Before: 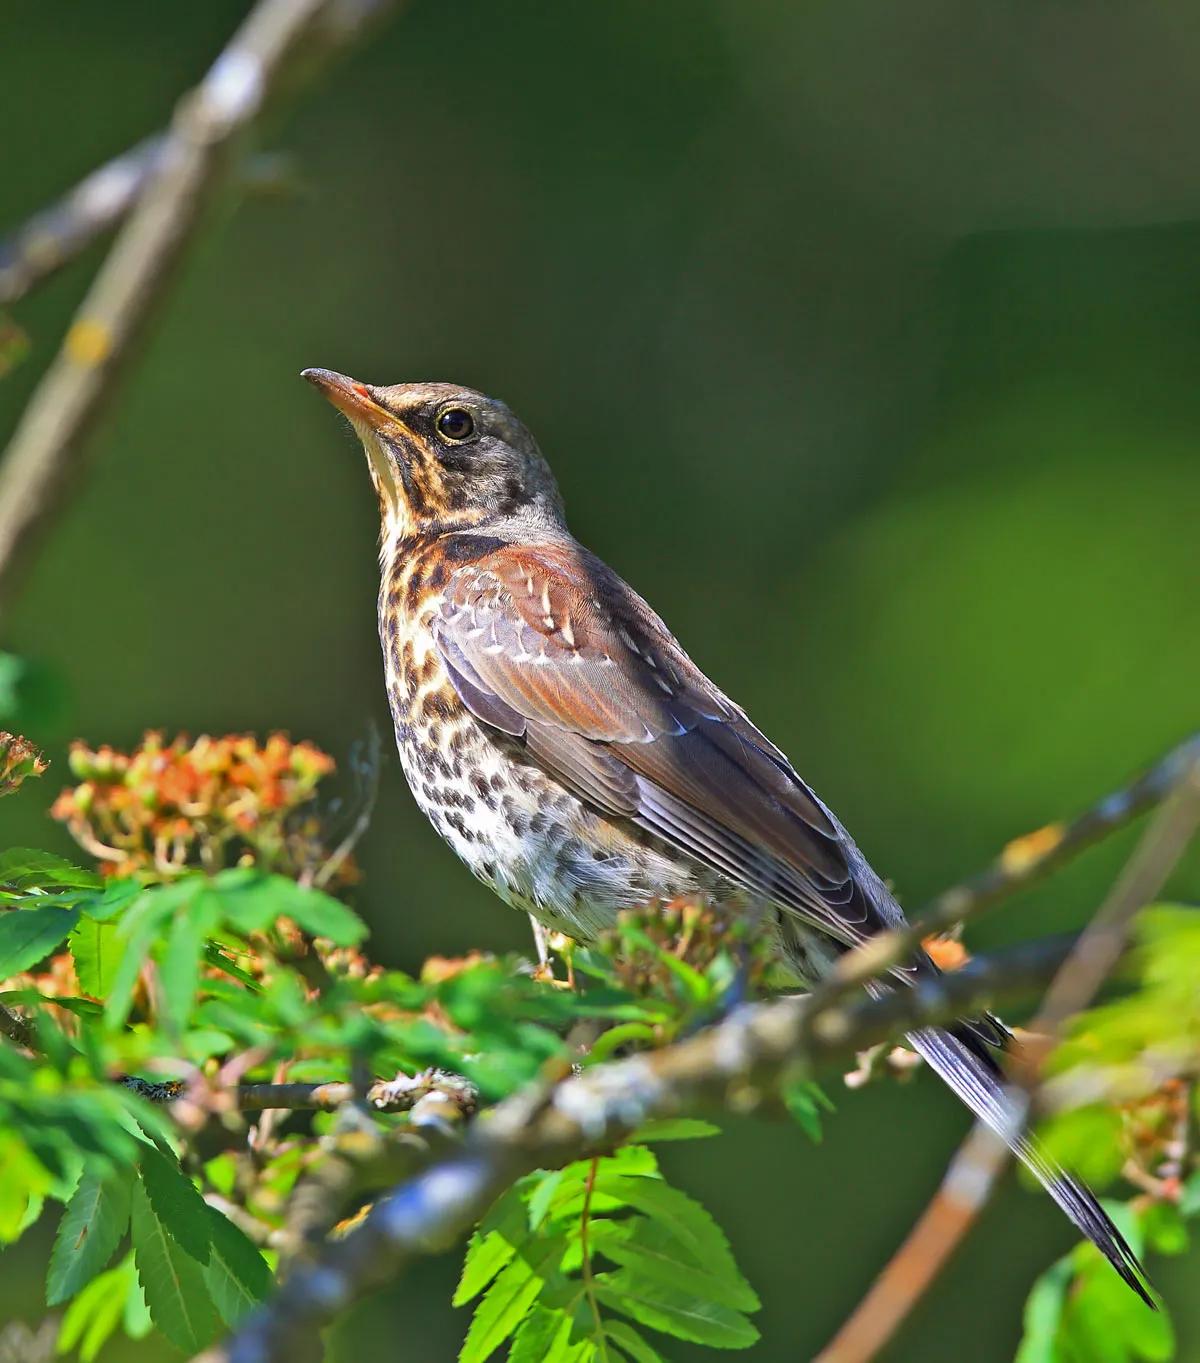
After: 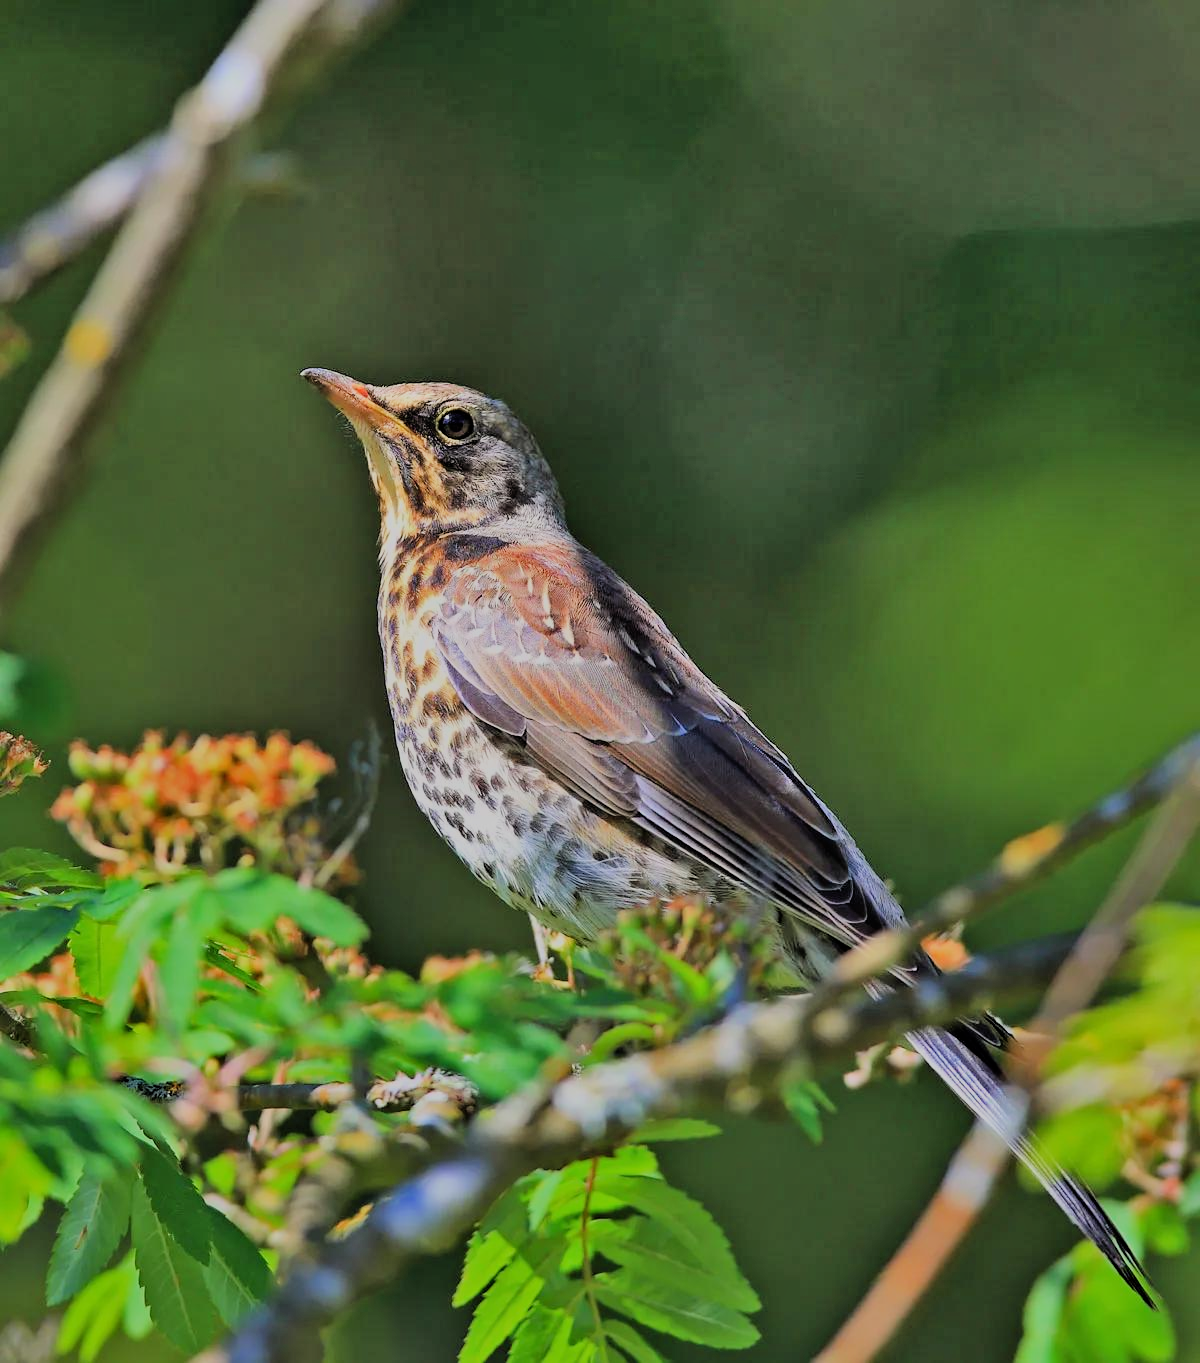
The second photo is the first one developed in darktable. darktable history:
filmic rgb: black relative exposure -6.15 EV, white relative exposure 6.96 EV, hardness 2.23, color science v6 (2022)
shadows and highlights: shadows 60, soften with gaussian
